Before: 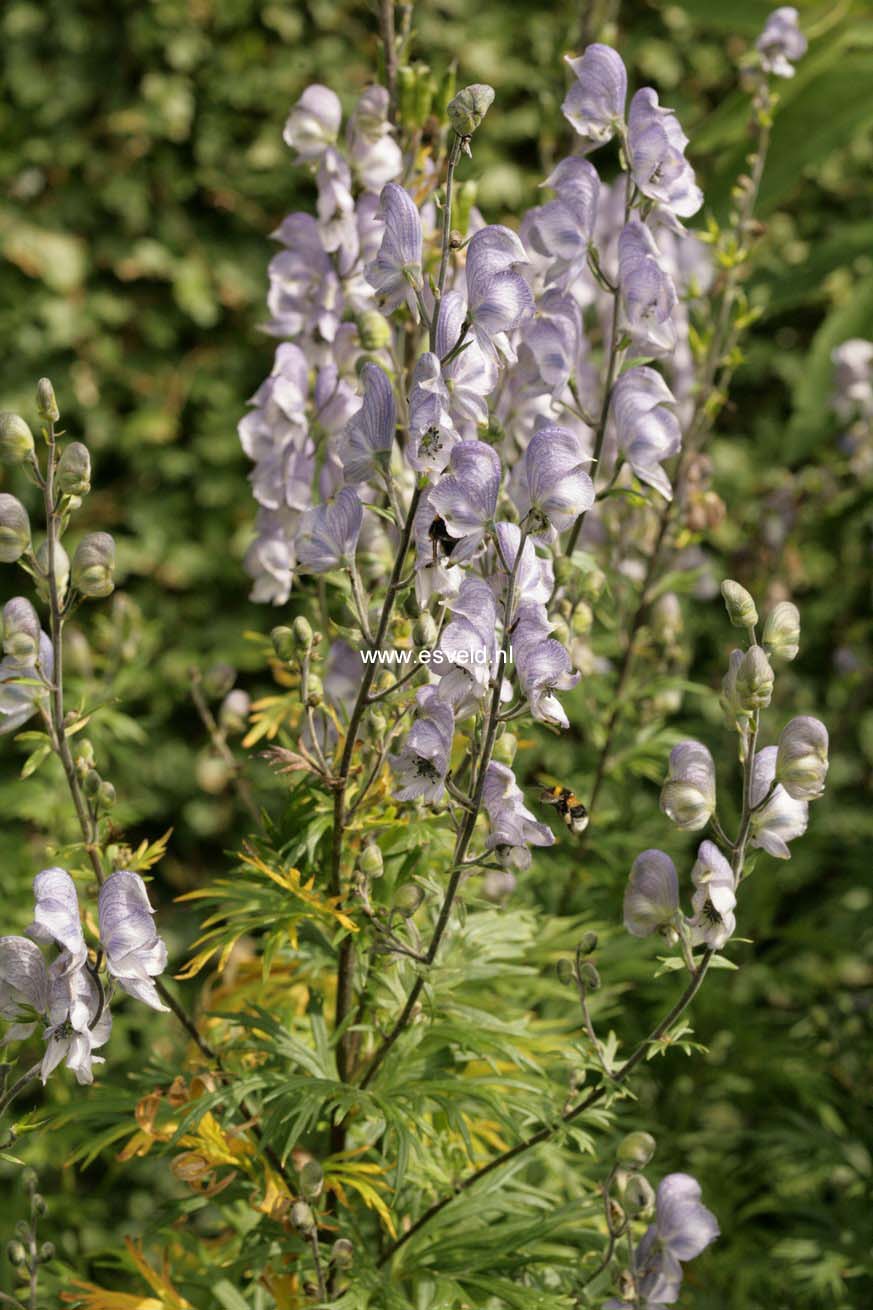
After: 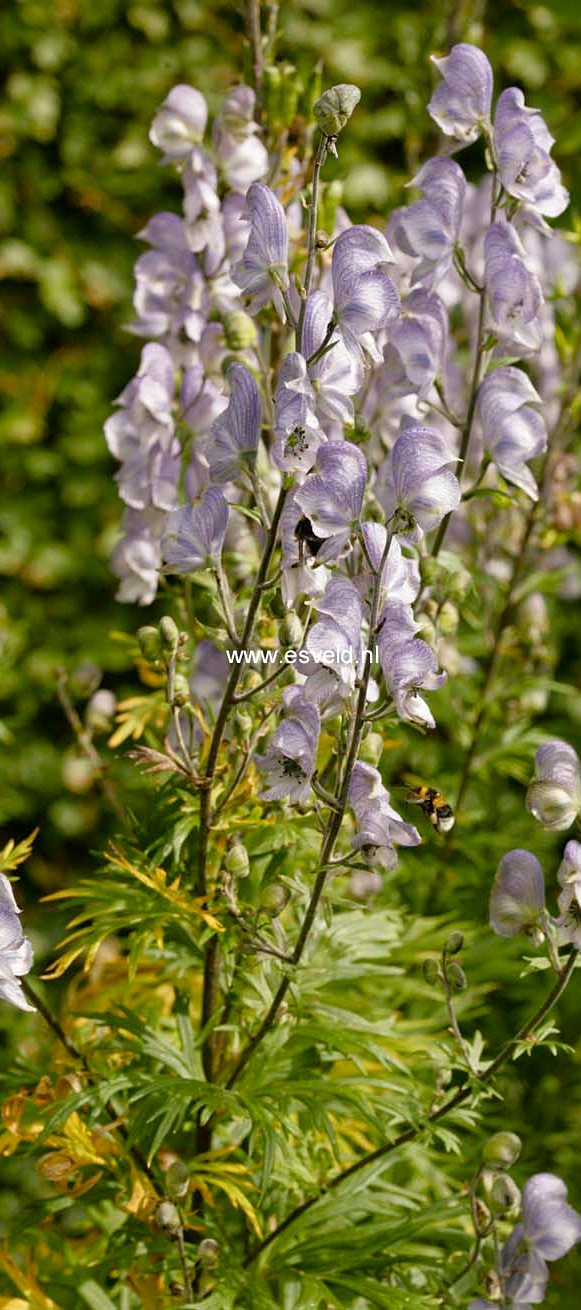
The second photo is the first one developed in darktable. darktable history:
sharpen: amount 0.2
color balance rgb: perceptual saturation grading › global saturation 20%, perceptual saturation grading › highlights -25%, perceptual saturation grading › shadows 50%
crop: left 15.419%, right 17.914%
